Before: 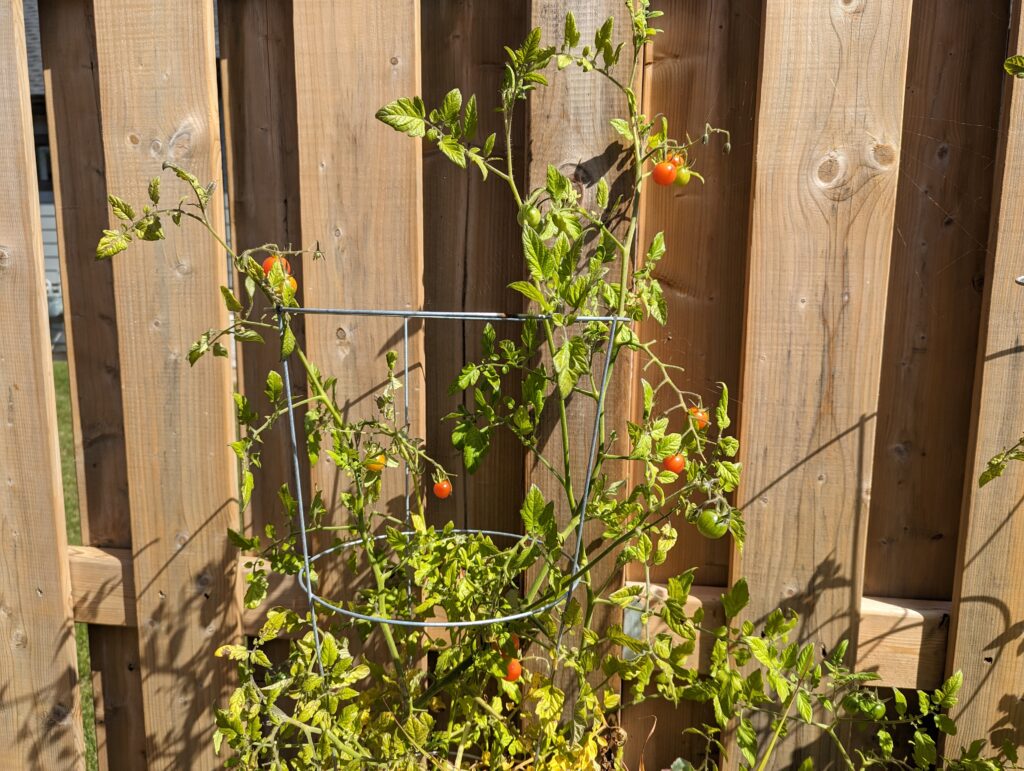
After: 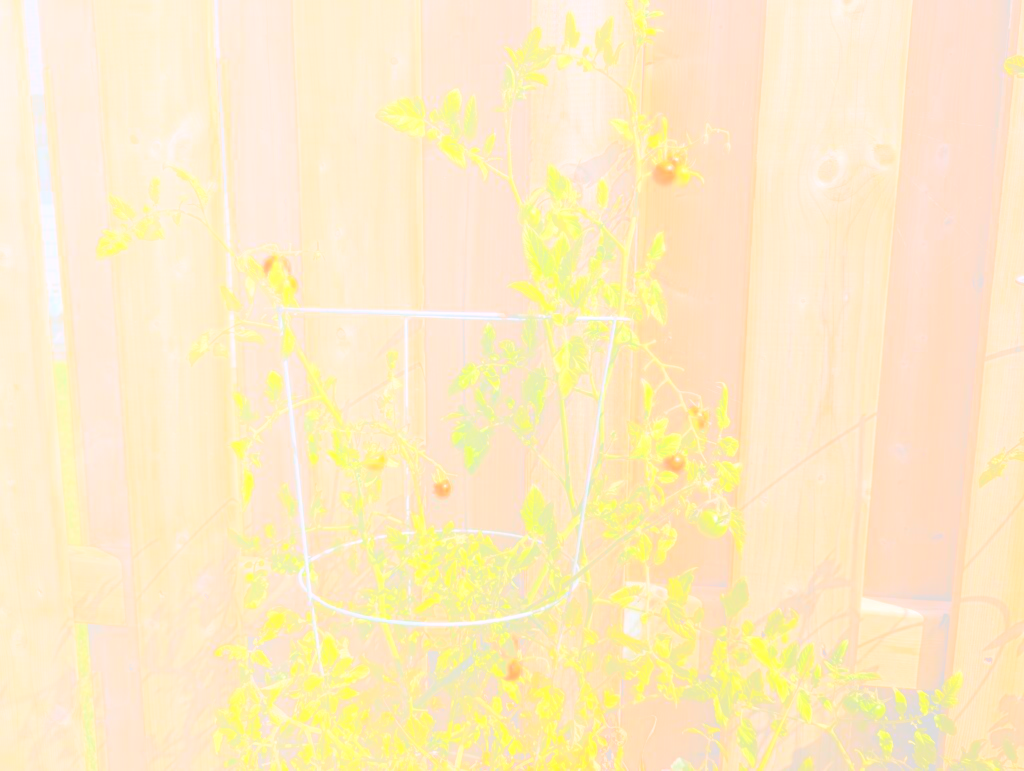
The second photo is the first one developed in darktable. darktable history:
white balance: red 1.05, blue 1.072
bloom: size 85%, threshold 5%, strength 85%
